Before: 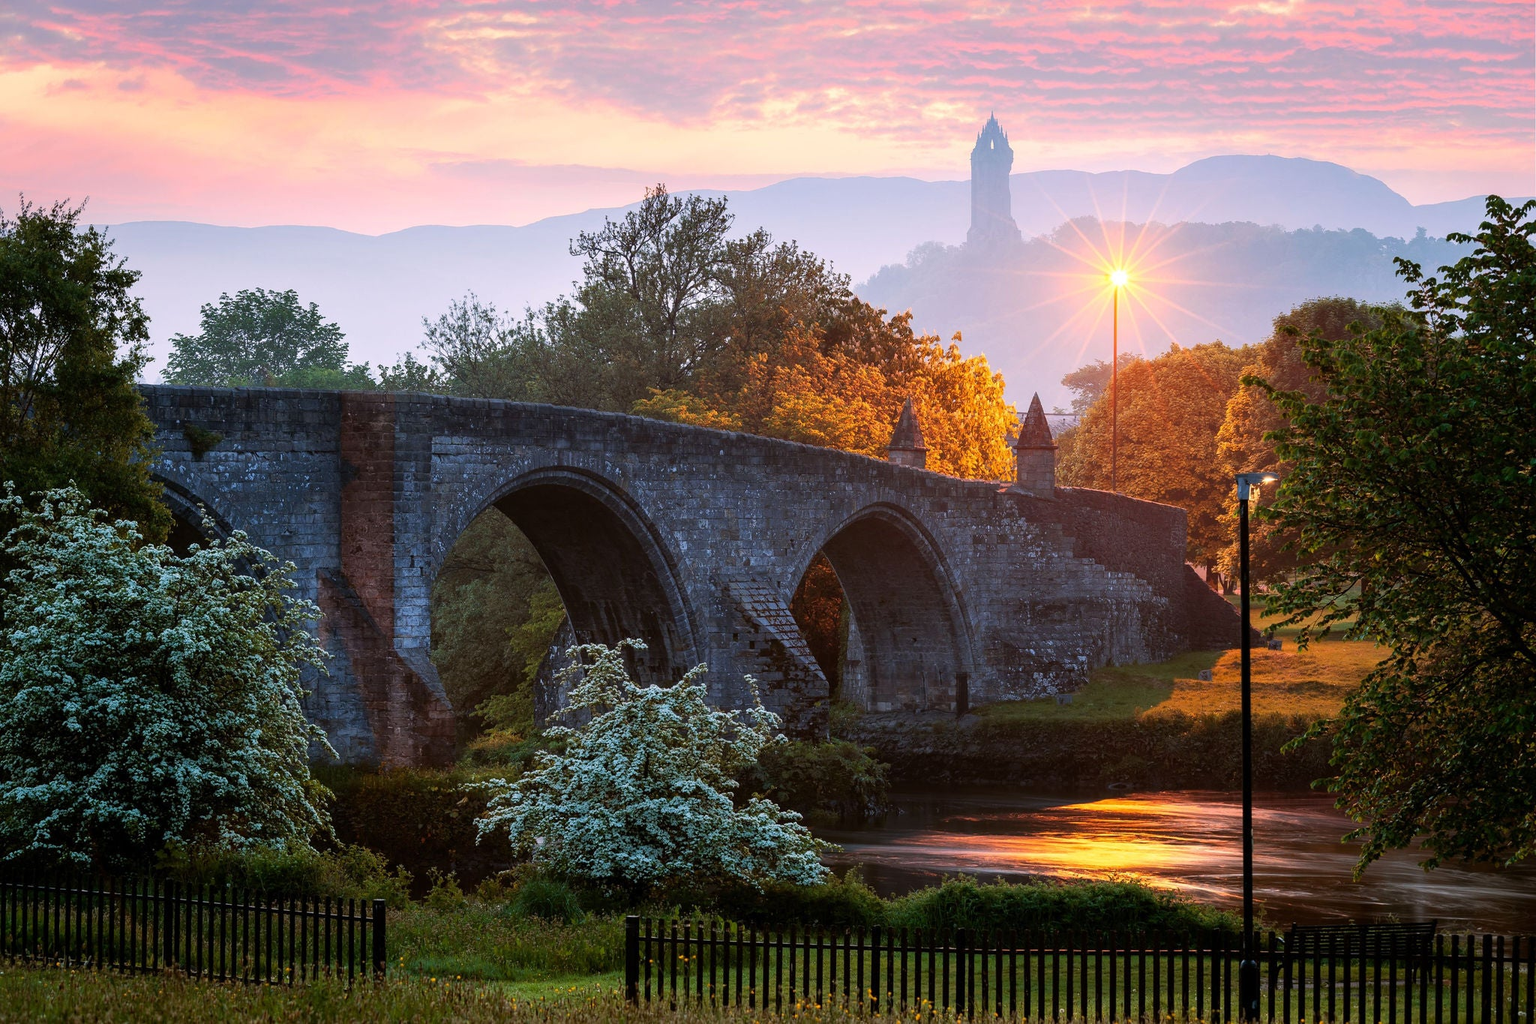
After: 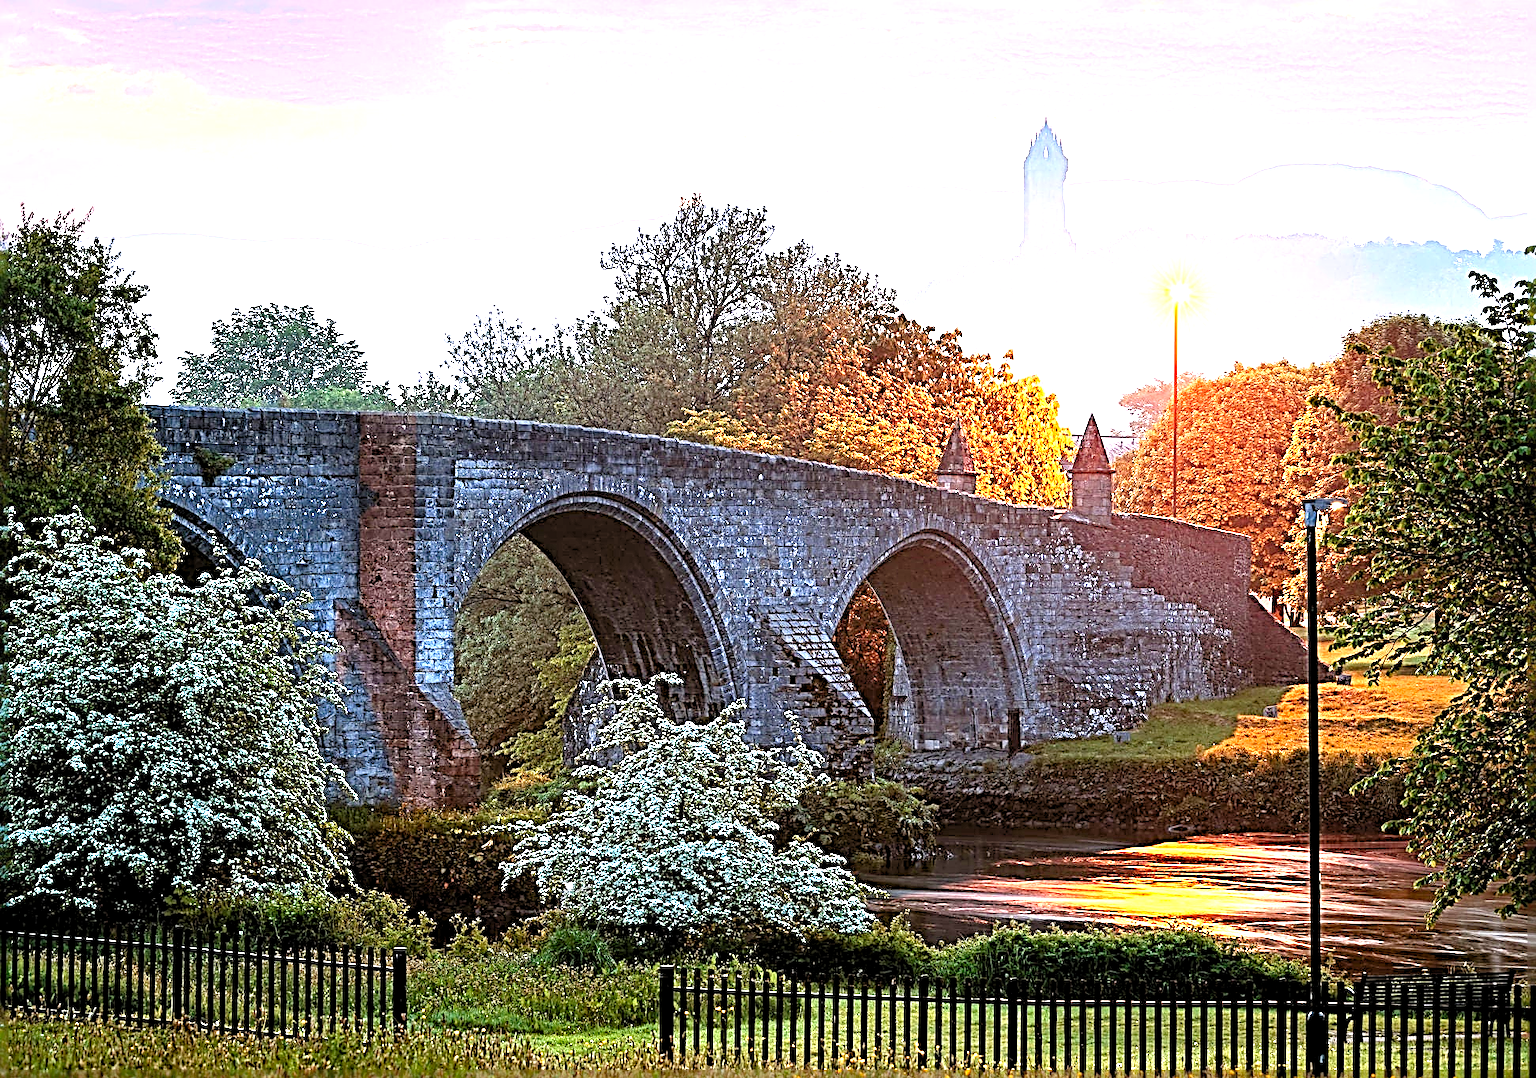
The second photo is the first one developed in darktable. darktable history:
exposure: black level correction 0, exposure 0.7 EV, compensate exposure bias true, compensate highlight preservation false
crop and rotate: left 0%, right 5.083%
color balance rgb: perceptual saturation grading › global saturation 0.922%, perceptual brilliance grading › global brilliance 9.553%, saturation formula JzAzBz (2021)
sharpen: radius 4.034, amount 1.983
levels: levels [0.044, 0.416, 0.908]
